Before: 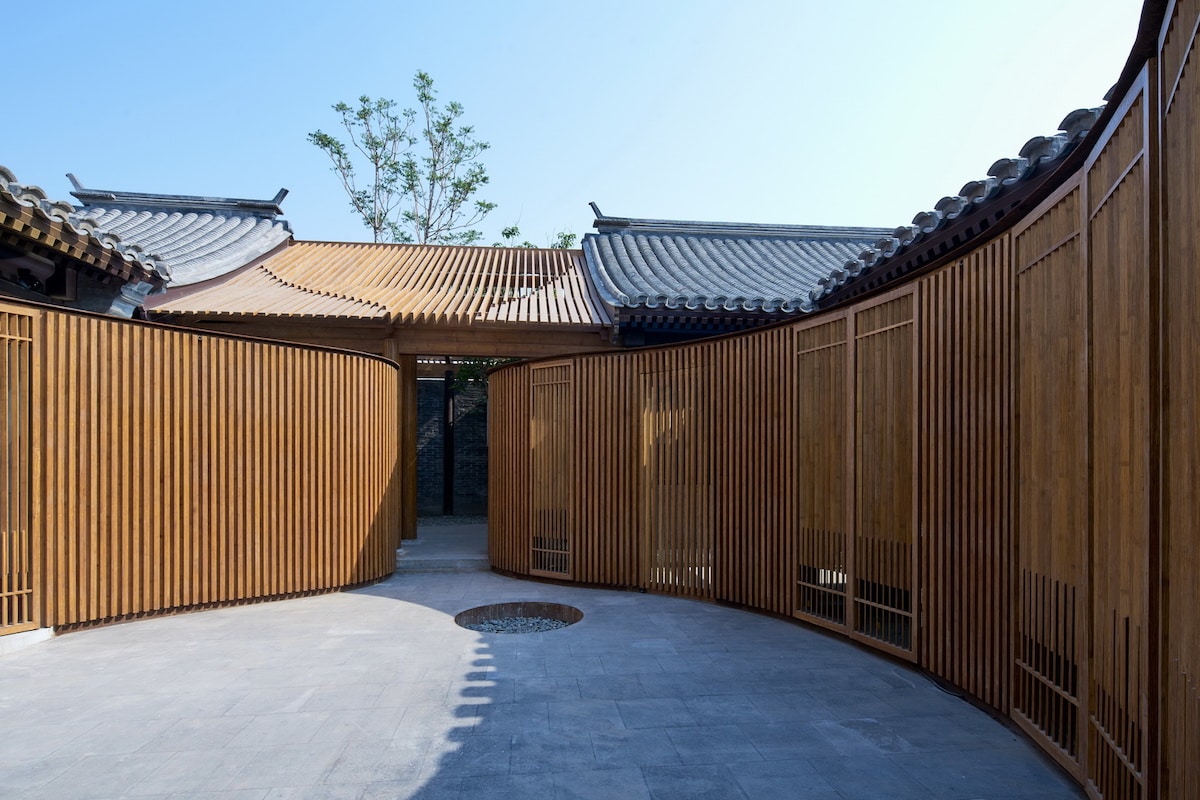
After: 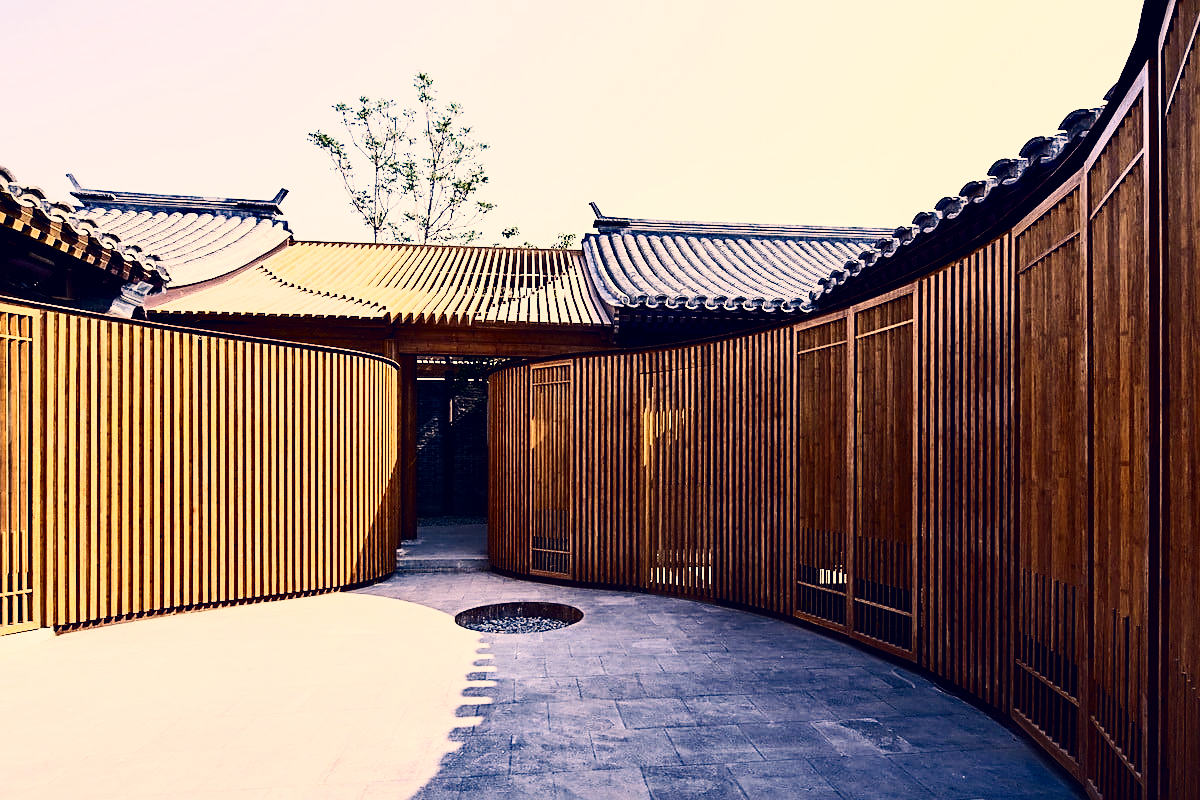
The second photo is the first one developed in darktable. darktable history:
local contrast: mode bilateral grid, contrast 21, coarseness 50, detail 119%, midtone range 0.2
exposure: exposure -0.49 EV, compensate exposure bias true, compensate highlight preservation false
sharpen: on, module defaults
color zones: curves: ch0 [(0.25, 0.5) (0.423, 0.5) (0.443, 0.5) (0.521, 0.756) (0.568, 0.5) (0.576, 0.5) (0.75, 0.5)]; ch1 [(0.25, 0.5) (0.423, 0.5) (0.443, 0.5) (0.539, 0.873) (0.624, 0.565) (0.631, 0.5) (0.75, 0.5)]
base curve: curves: ch0 [(0, 0) (0.036, 0.025) (0.121, 0.166) (0.206, 0.329) (0.605, 0.79) (1, 1)], fusion 1, preserve colors none
color correction: highlights a* 19.95, highlights b* 28.27, shadows a* 3.33, shadows b* -17.45, saturation 0.723
color balance rgb: power › chroma 0.691%, power › hue 60°, perceptual saturation grading › global saturation 0.865%
contrast brightness saturation: contrast 0.399, brightness 0.049, saturation 0.26
